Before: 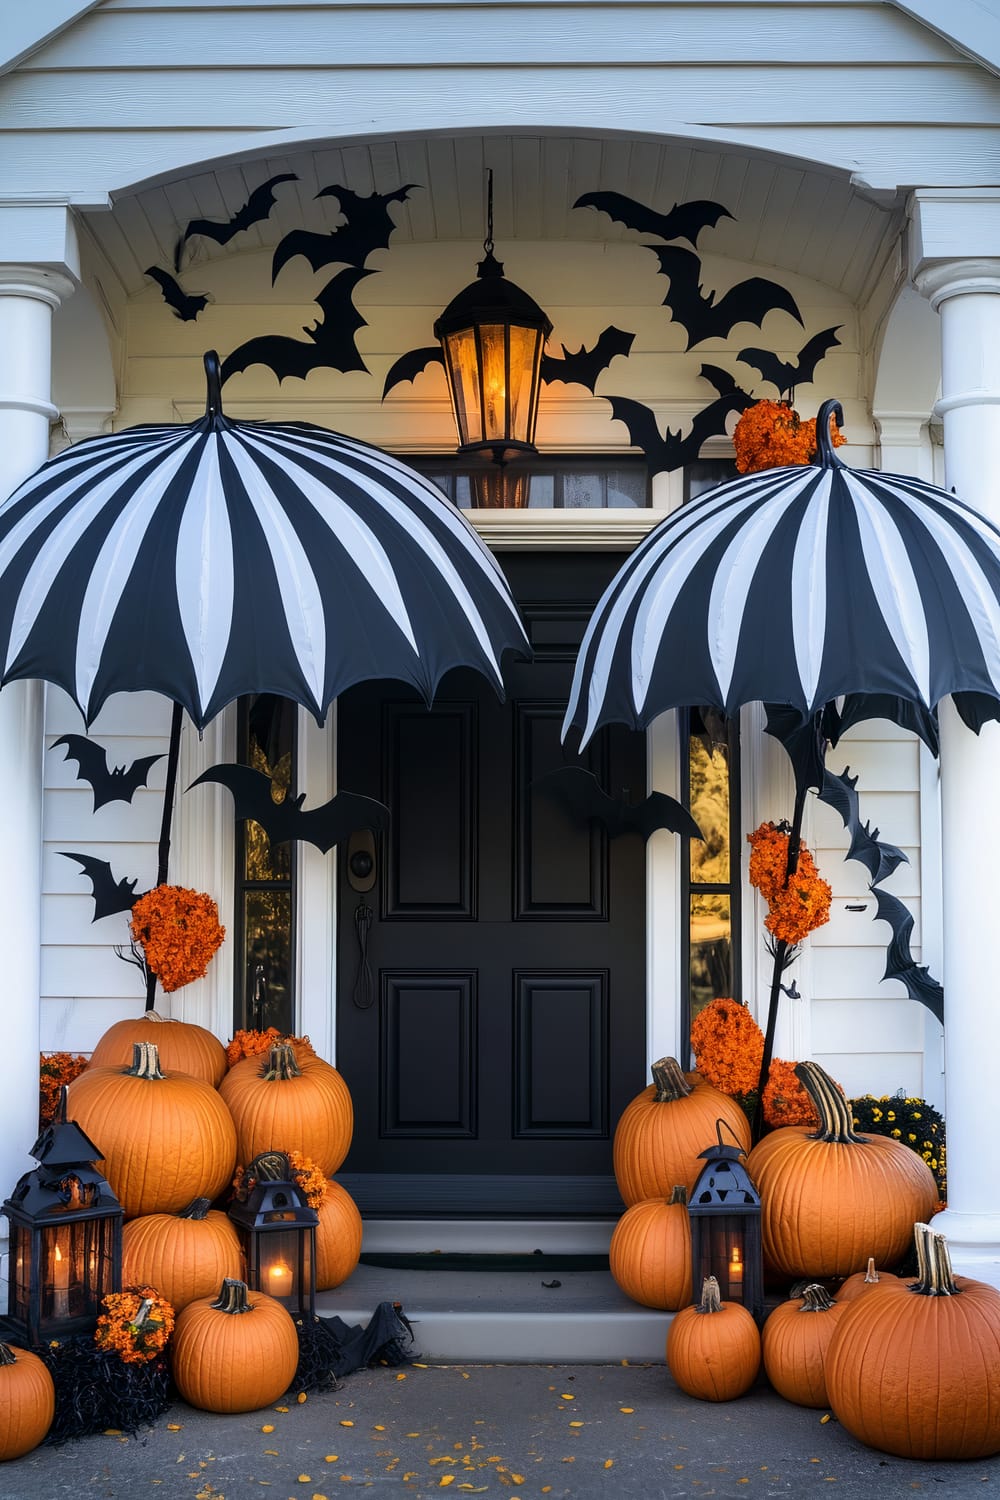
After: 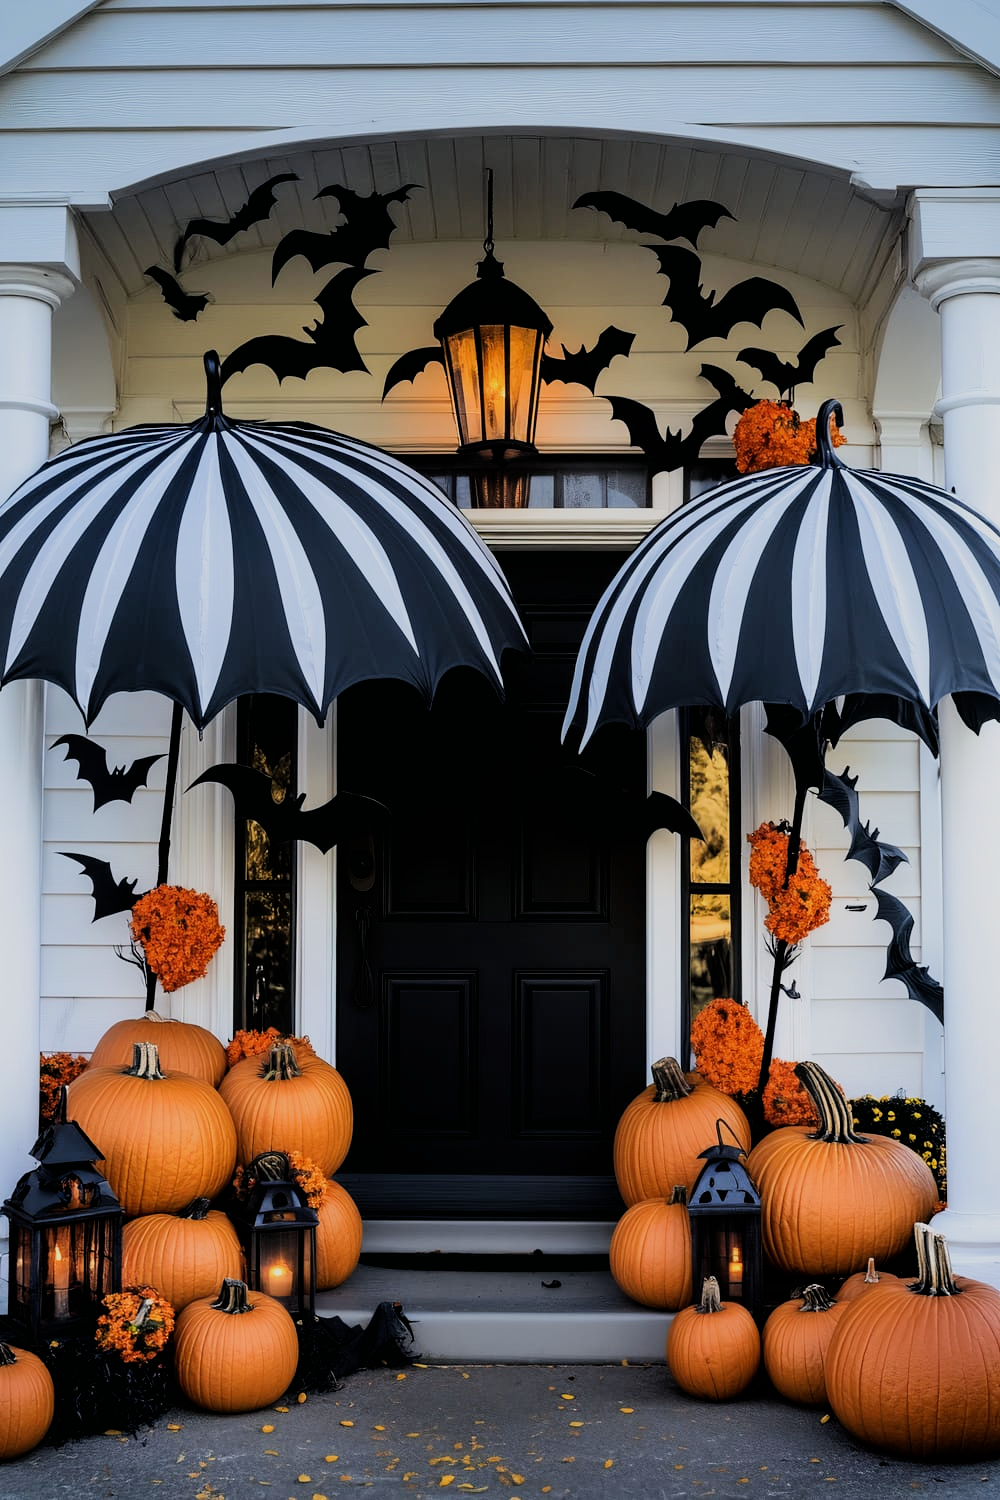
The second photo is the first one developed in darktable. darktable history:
levels: levels [0, 0.499, 1]
filmic rgb: black relative exposure -5.1 EV, white relative exposure 3.97 EV, hardness 2.88, contrast 1.197
